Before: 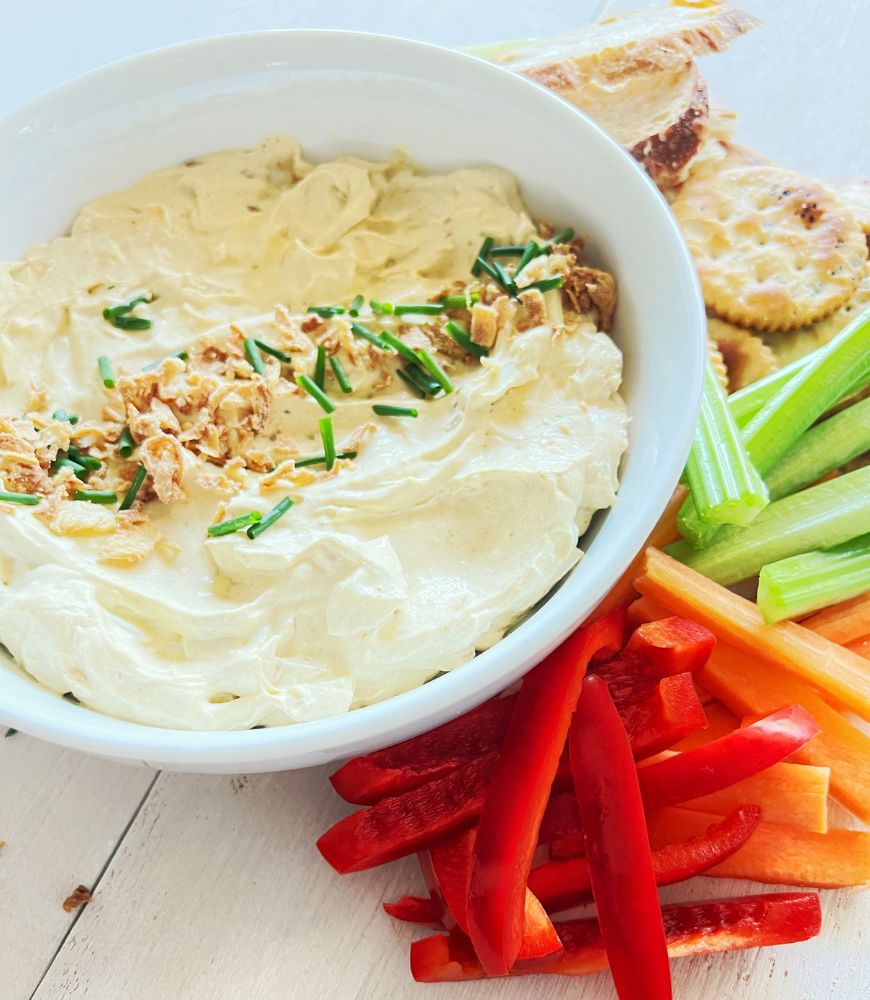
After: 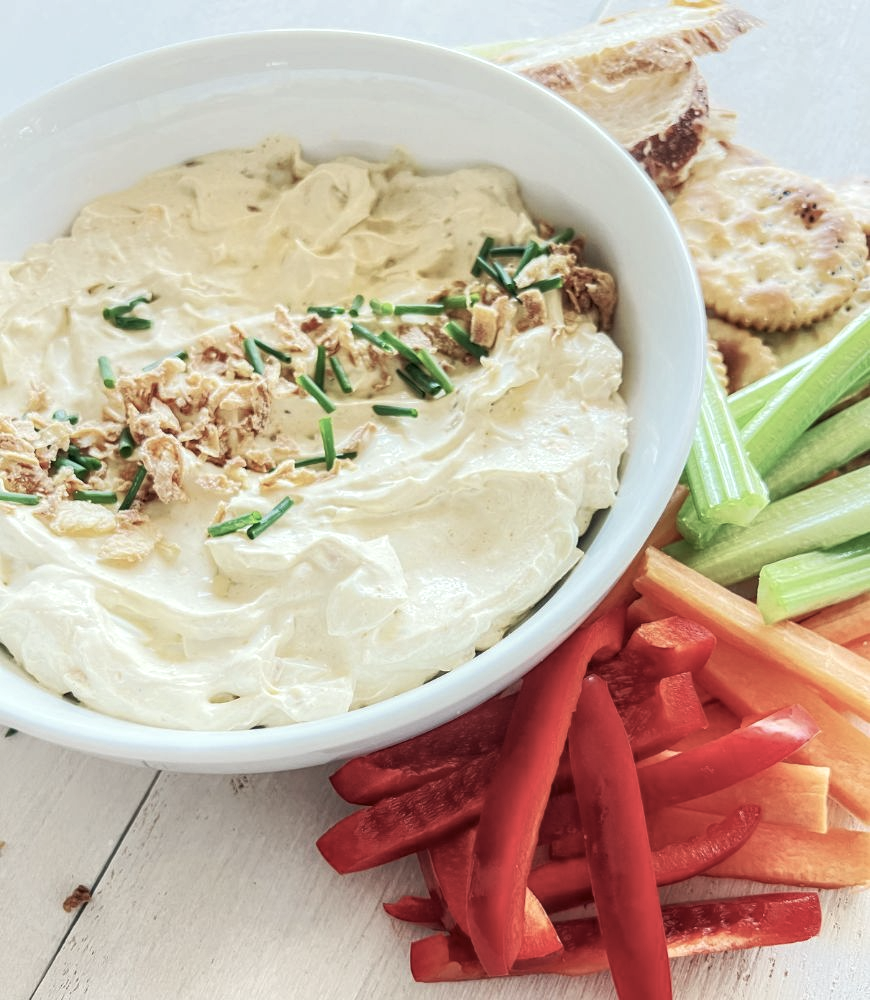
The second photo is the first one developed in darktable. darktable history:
local contrast: detail 130%
color balance: input saturation 100.43%, contrast fulcrum 14.22%, output saturation 70.41%
white balance: red 1.009, blue 0.985
